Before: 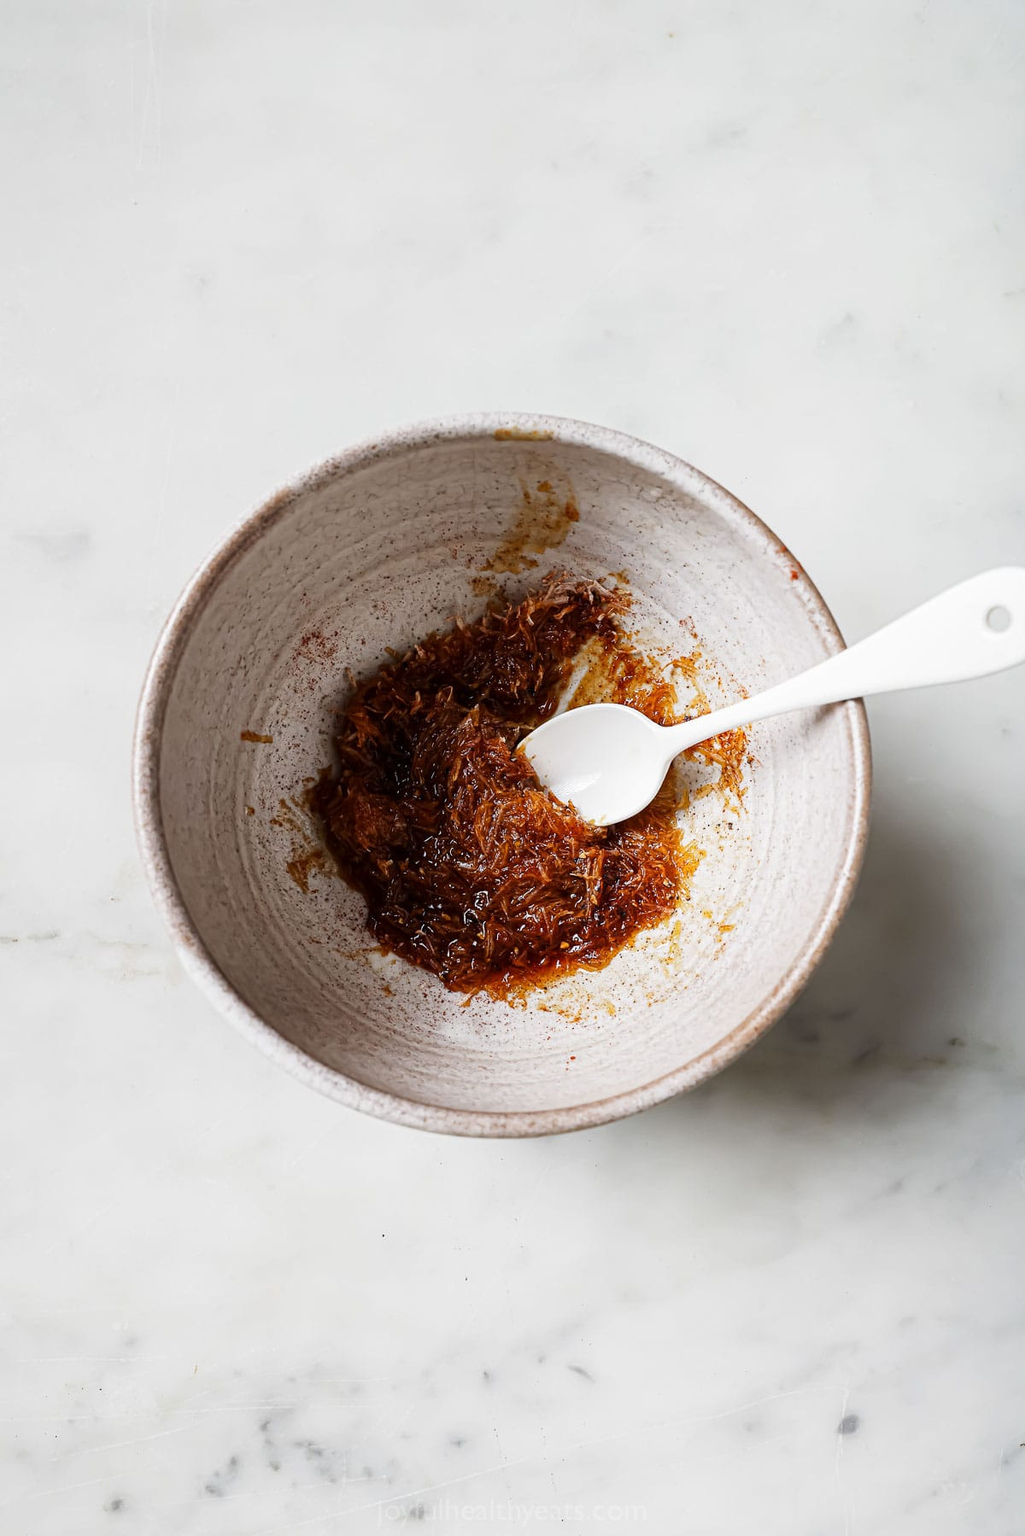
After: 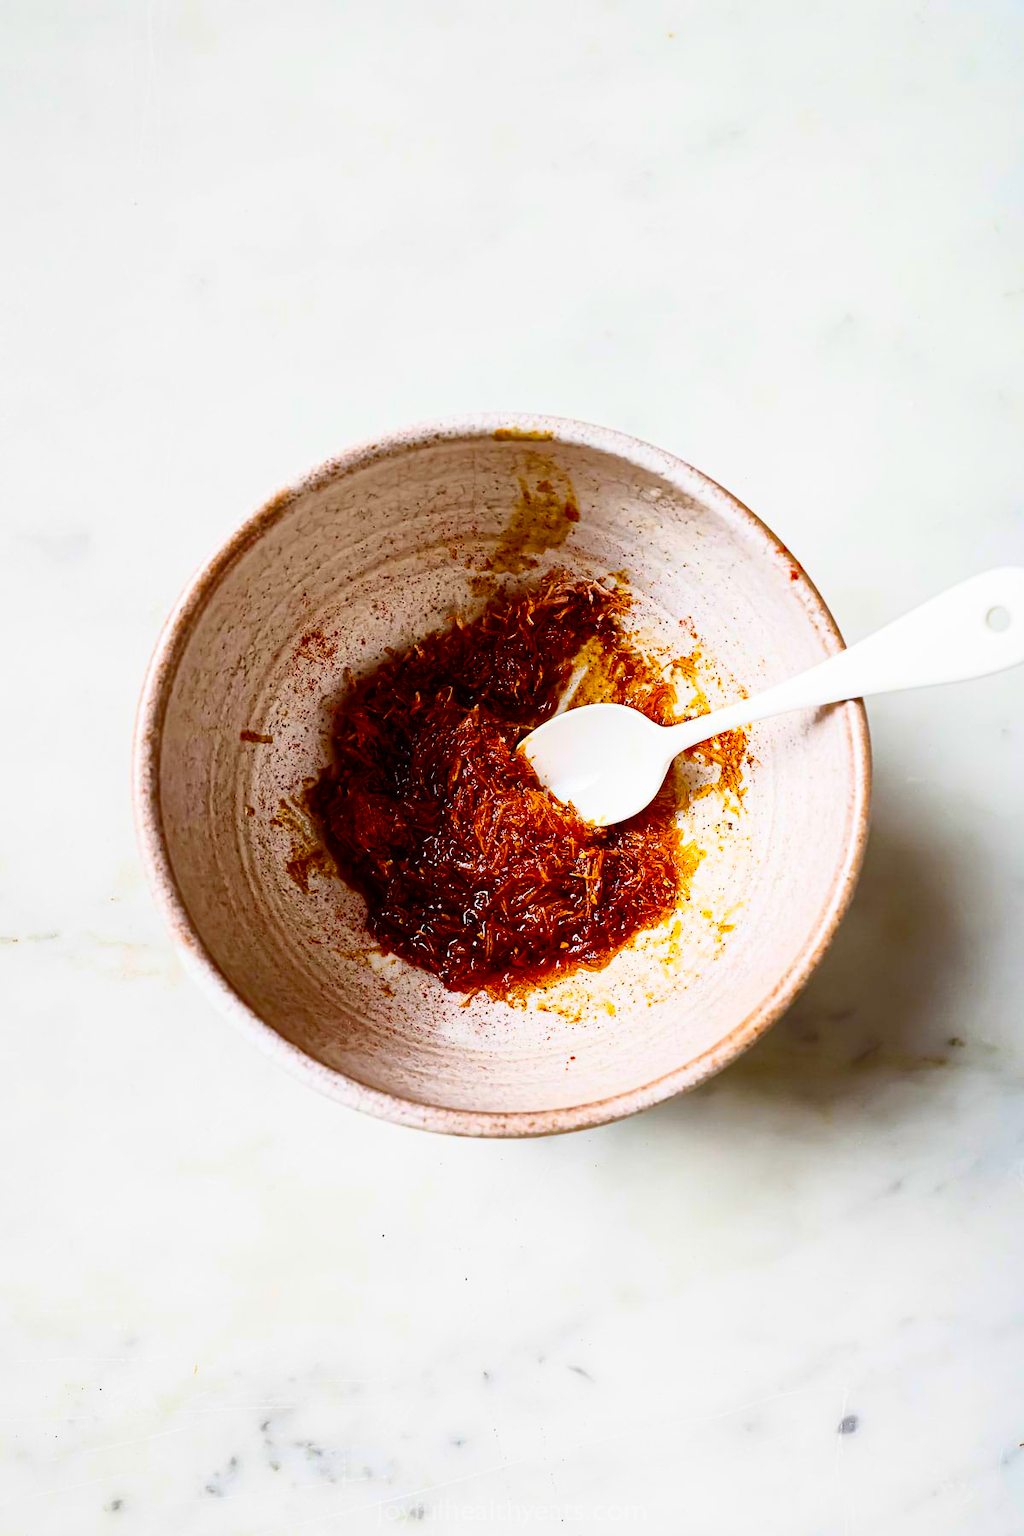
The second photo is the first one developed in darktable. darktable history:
contrast brightness saturation: contrast 0.406, brightness 0.112, saturation 0.214
color balance rgb: shadows lift › chroma 2.054%, shadows lift › hue 48.22°, linear chroma grading › global chroma 20.089%, perceptual saturation grading › global saturation 20%, perceptual saturation grading › highlights -24.792%, perceptual saturation grading › shadows 49.724%, global vibrance 30.195%
shadows and highlights: on, module defaults
